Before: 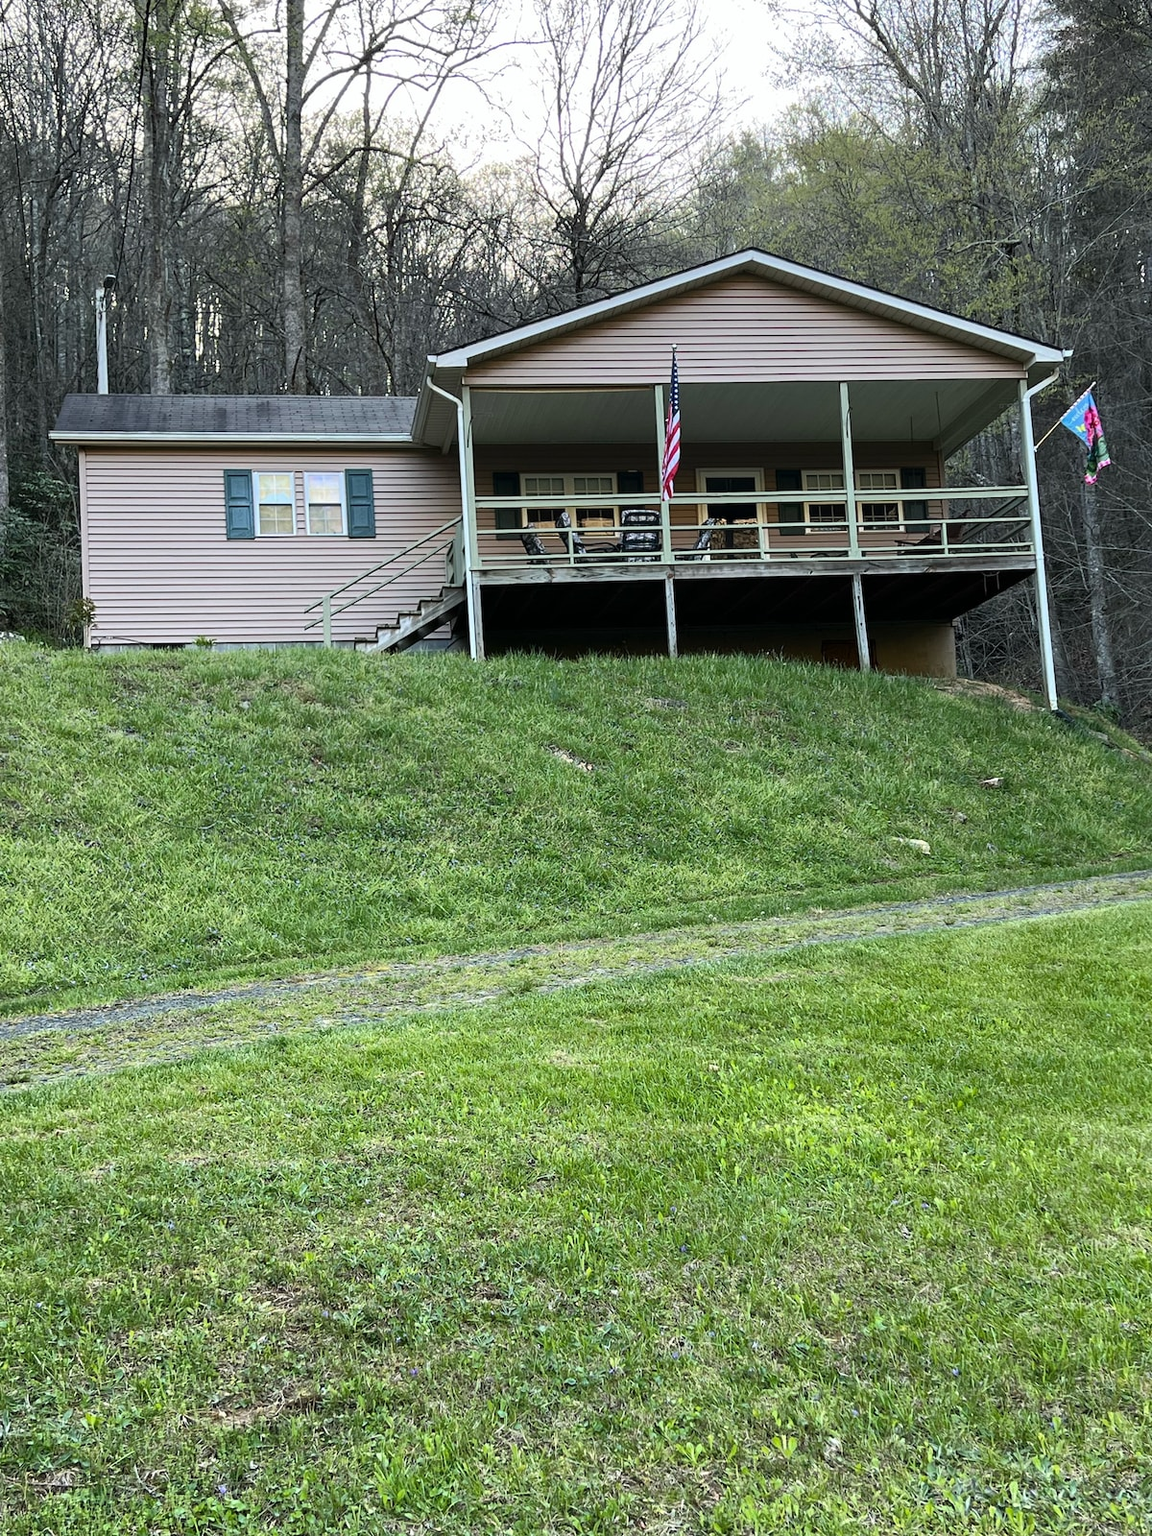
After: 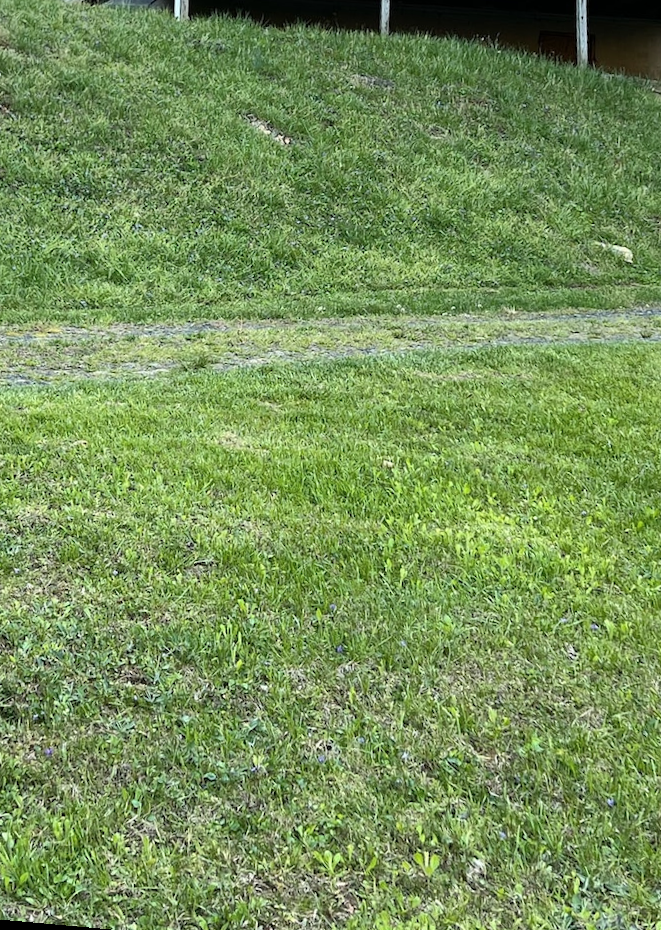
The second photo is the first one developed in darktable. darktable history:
crop: left 29.672%, top 41.786%, right 20.851%, bottom 3.487%
rotate and perspective: rotation 5.12°, automatic cropping off
contrast brightness saturation: saturation -0.05
